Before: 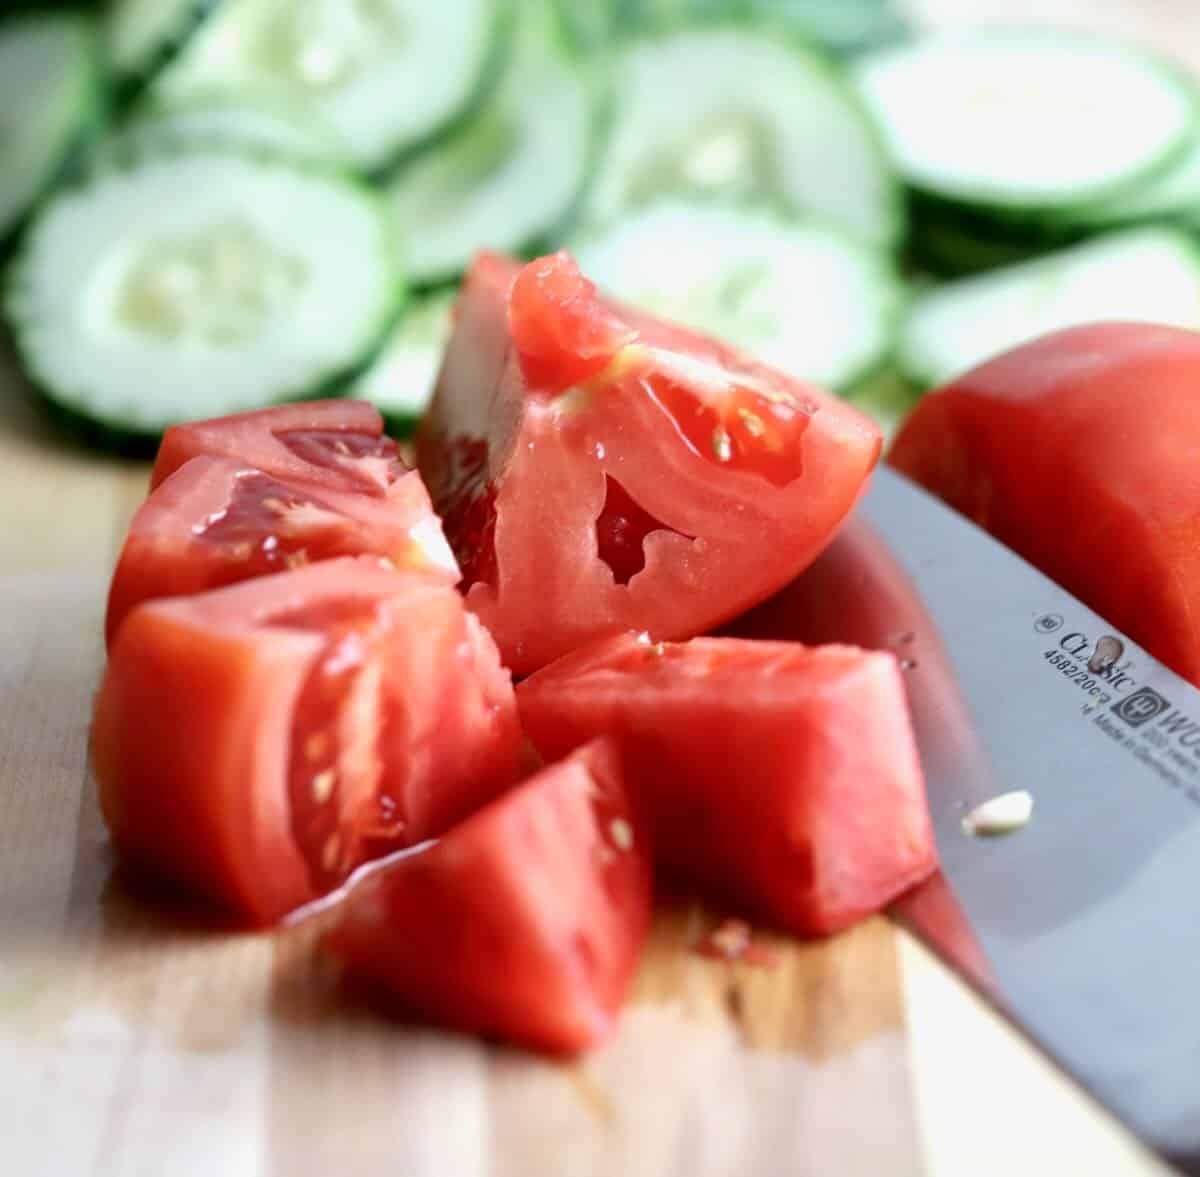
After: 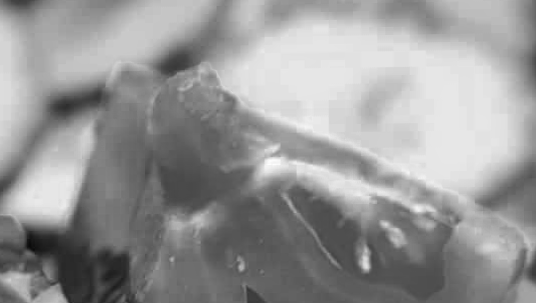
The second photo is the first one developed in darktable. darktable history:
crop: left 28.64%, top 16.832%, right 26.637%, bottom 58.055%
monochrome: a 14.95, b -89.96
color zones: curves: ch0 [(0.004, 0.305) (0.261, 0.623) (0.389, 0.399) (0.708, 0.571) (0.947, 0.34)]; ch1 [(0.025, 0.645) (0.229, 0.584) (0.326, 0.551) (0.484, 0.262) (0.757, 0.643)]
shadows and highlights: white point adjustment 0.05, highlights color adjustment 55.9%, soften with gaussian
rotate and perspective: lens shift (horizontal) -0.055, automatic cropping off
